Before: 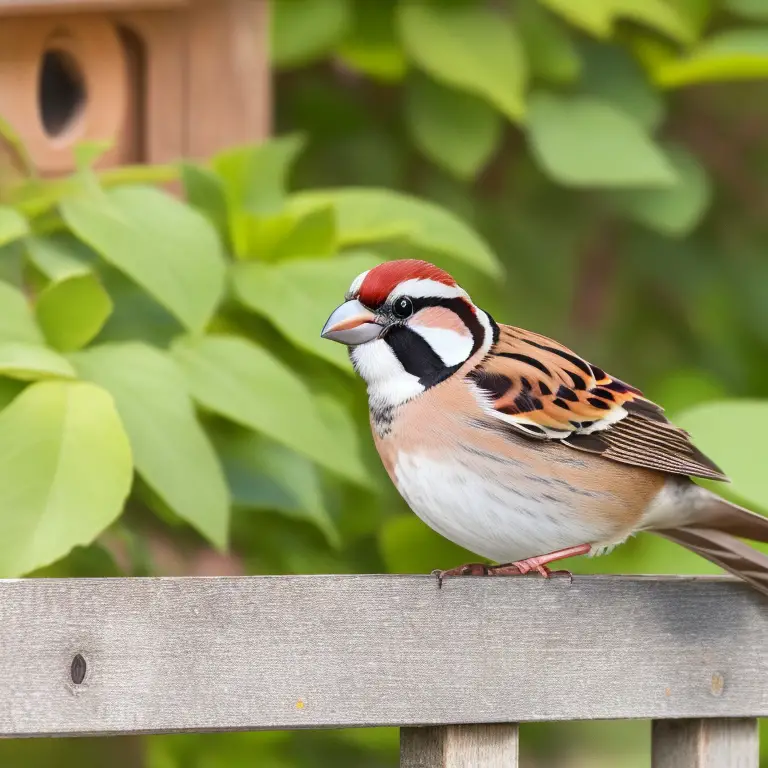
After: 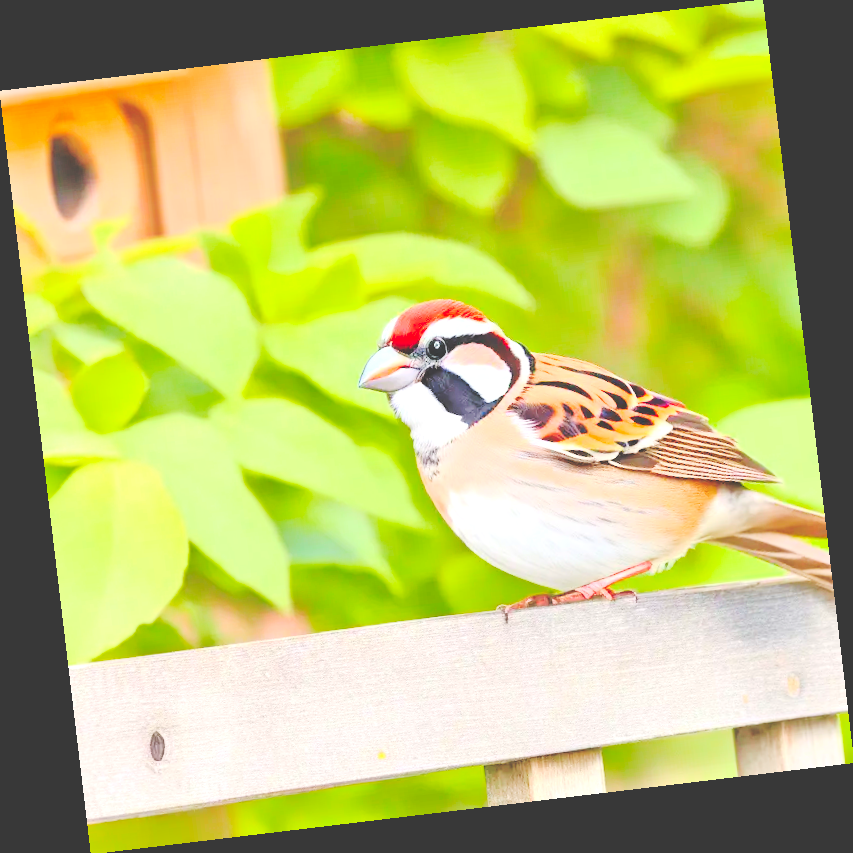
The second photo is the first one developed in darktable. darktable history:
color balance rgb: shadows fall-off 101%, linear chroma grading › mid-tones 7.63%, perceptual saturation grading › mid-tones 11.68%, mask middle-gray fulcrum 22.45%, global vibrance 10.11%, saturation formula JzAzBz (2021)
contrast brightness saturation: contrast 0.24, brightness 0.26, saturation 0.39
tone equalizer: -7 EV 0.15 EV, -6 EV 0.6 EV, -5 EV 1.15 EV, -4 EV 1.33 EV, -3 EV 1.15 EV, -2 EV 0.6 EV, -1 EV 0.15 EV, mask exposure compensation -0.5 EV
rotate and perspective: rotation -6.83°, automatic cropping off
exposure: exposure 0.556 EV, compensate highlight preservation false
base curve: curves: ch0 [(0, 0.024) (0.055, 0.065) (0.121, 0.166) (0.236, 0.319) (0.693, 0.726) (1, 1)], preserve colors none
